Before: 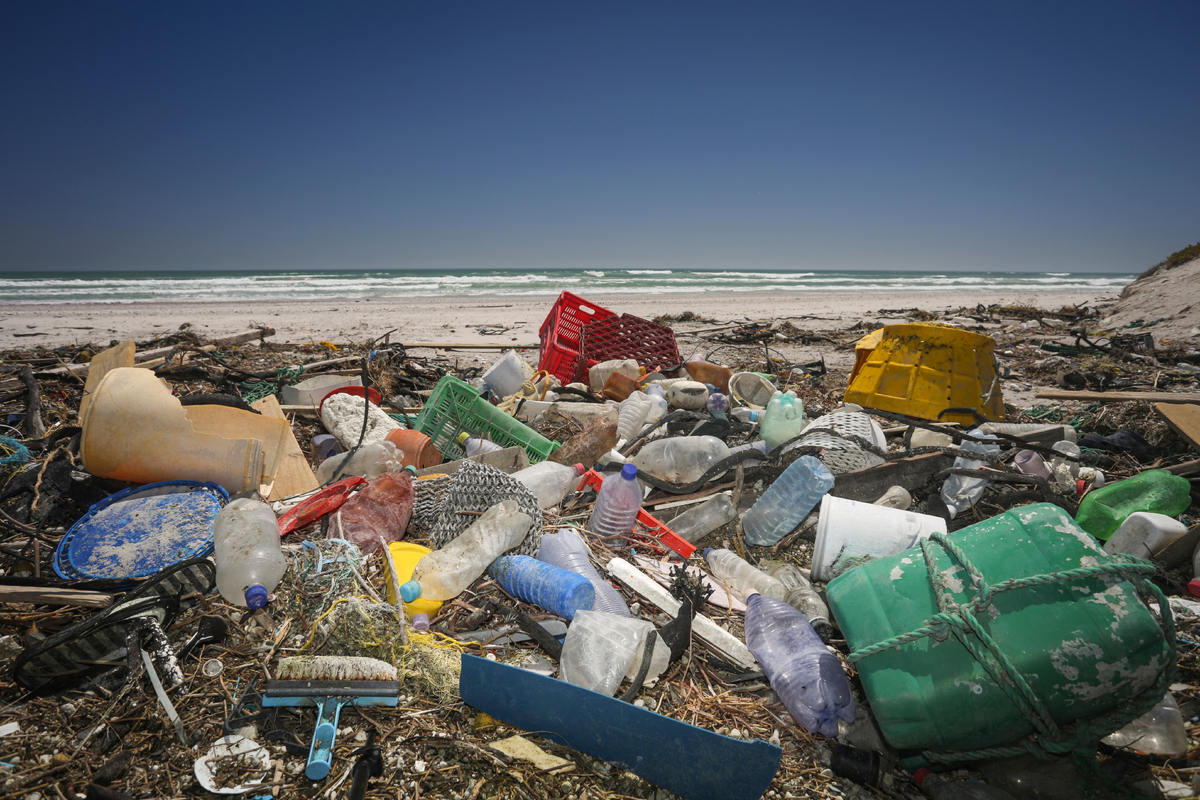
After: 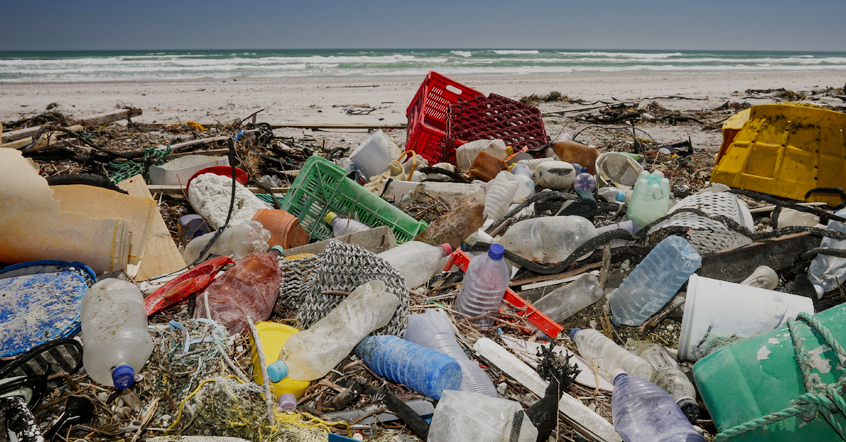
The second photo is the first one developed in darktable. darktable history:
exposure: black level correction -0.002, exposure 0.54 EV, compensate highlight preservation false
filmic rgb: middle gray luminance 29%, black relative exposure -10.3 EV, white relative exposure 5.5 EV, threshold 6 EV, target black luminance 0%, hardness 3.95, latitude 2.04%, contrast 1.132, highlights saturation mix 5%, shadows ↔ highlights balance 15.11%, preserve chrominance no, color science v3 (2019), use custom middle-gray values true, iterations of high-quality reconstruction 0, enable highlight reconstruction true
crop: left 11.123%, top 27.61%, right 18.3%, bottom 17.034%
